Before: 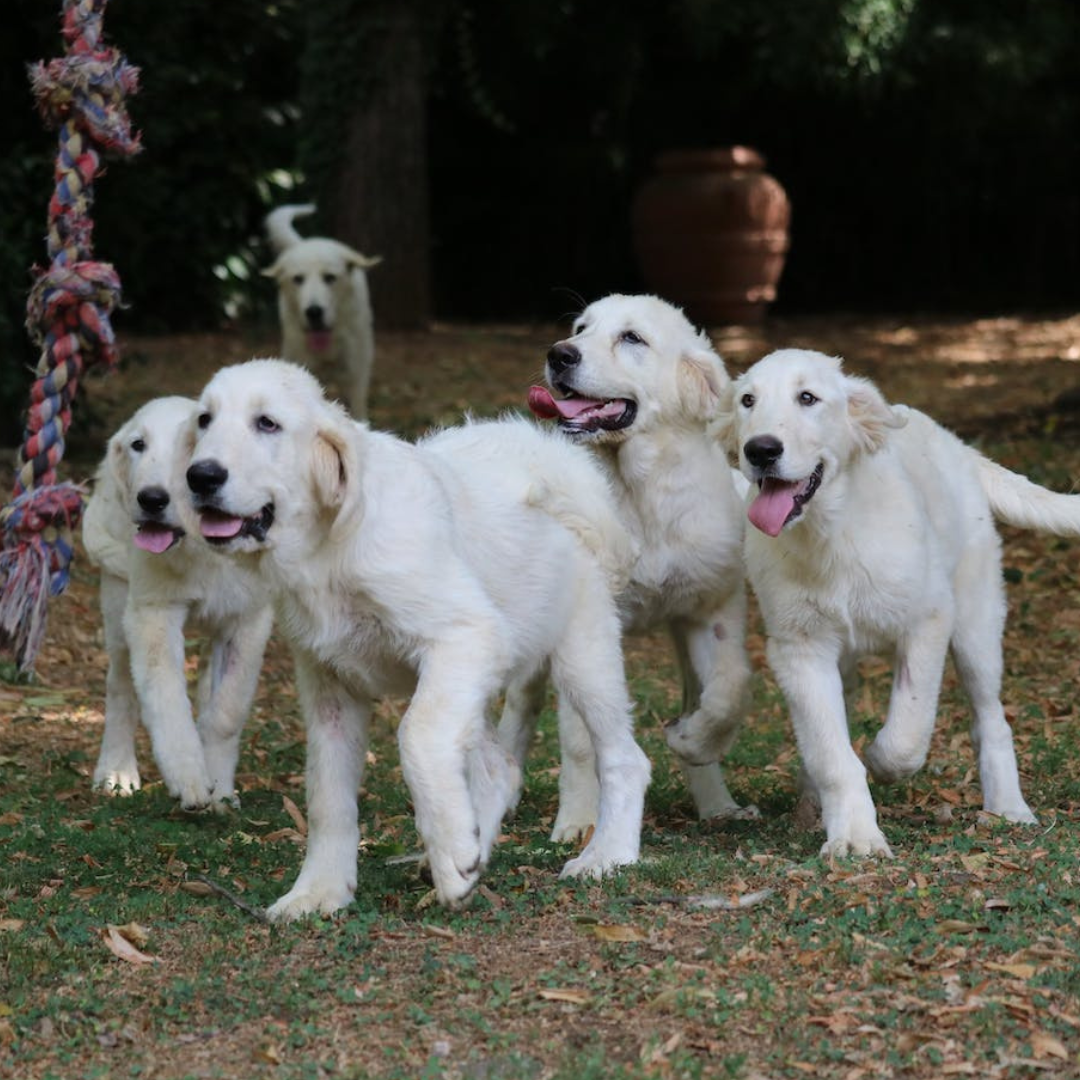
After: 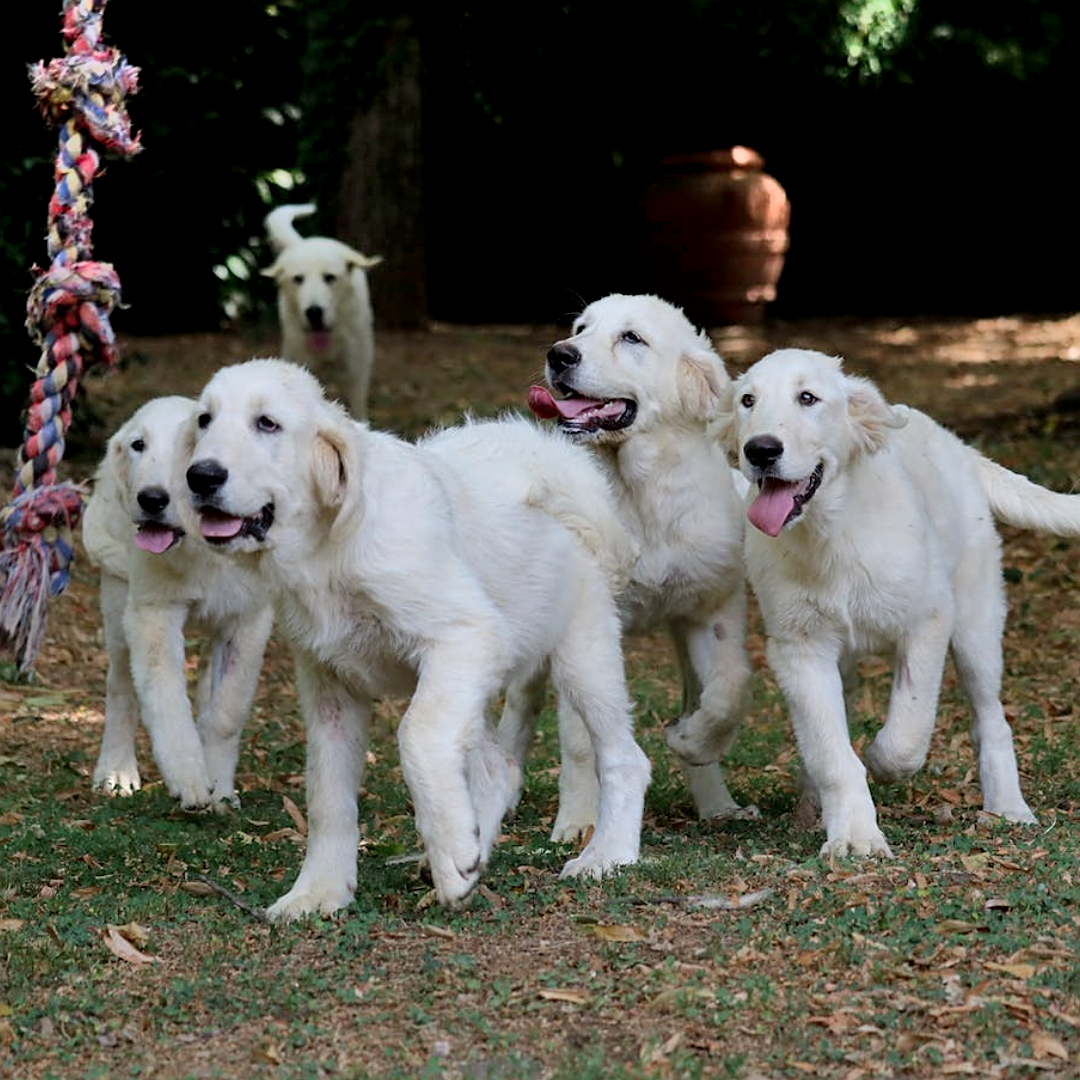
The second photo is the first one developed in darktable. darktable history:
shadows and highlights: soften with gaussian
exposure: black level correction 0.005, exposure 0.004 EV, compensate highlight preservation false
sharpen: on, module defaults
